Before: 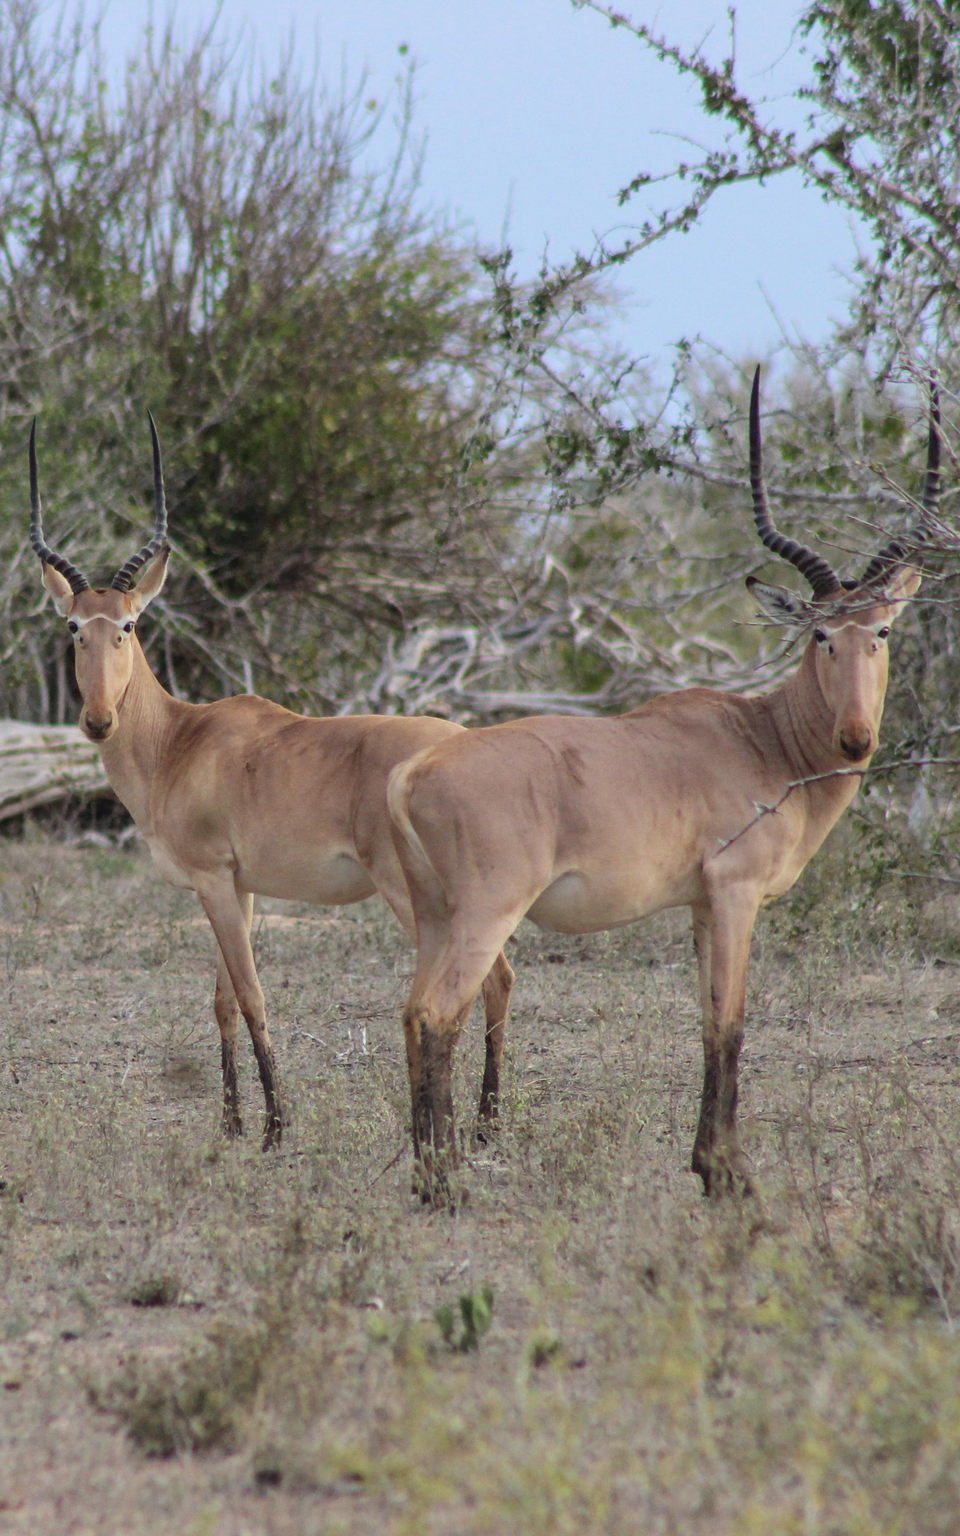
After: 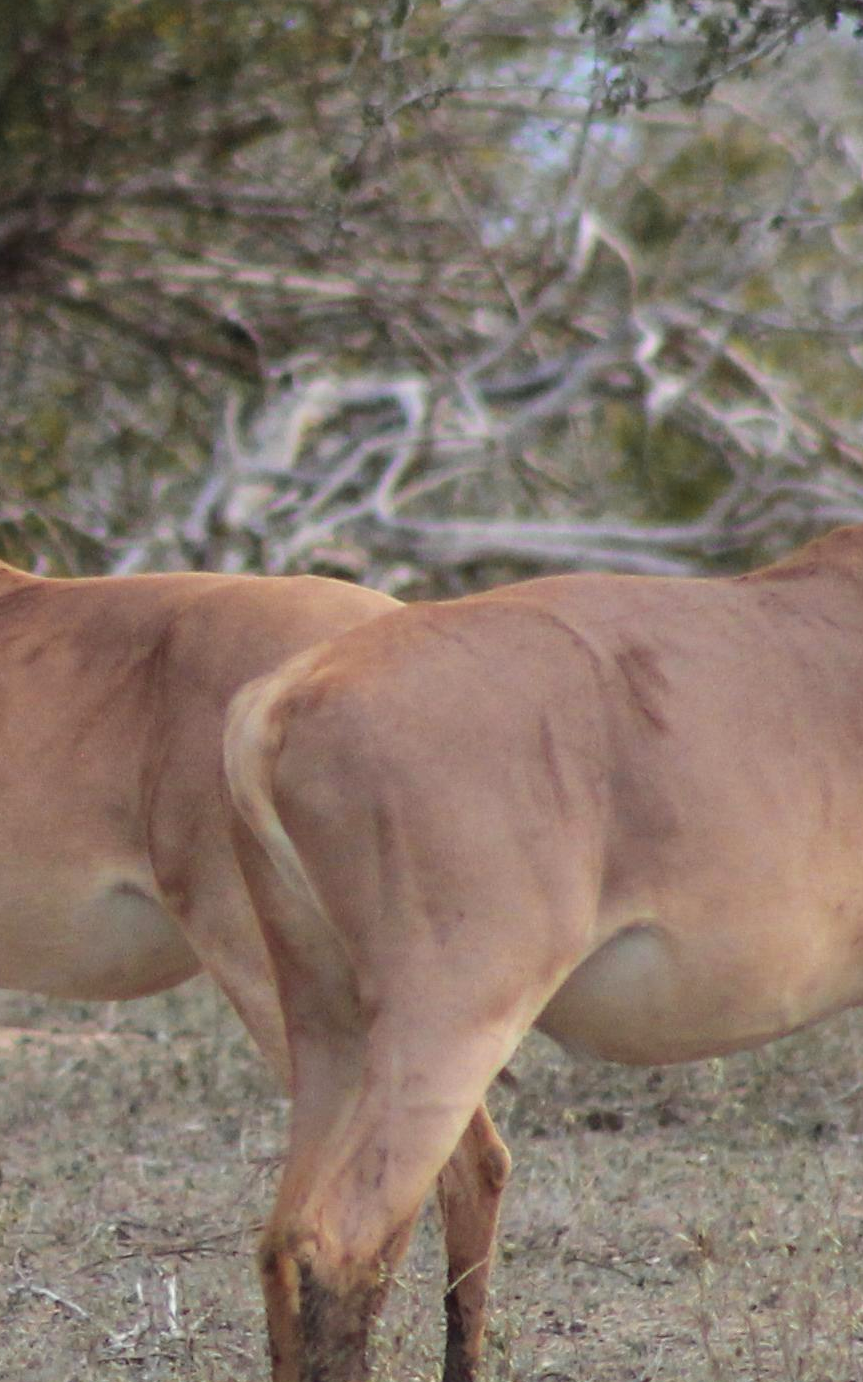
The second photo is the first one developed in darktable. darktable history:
color zones: curves: ch1 [(0.263, 0.53) (0.376, 0.287) (0.487, 0.512) (0.748, 0.547) (1, 0.513)]; ch2 [(0.262, 0.45) (0.751, 0.477)], mix 31.98%
crop: left 30%, top 30%, right 30%, bottom 30%
